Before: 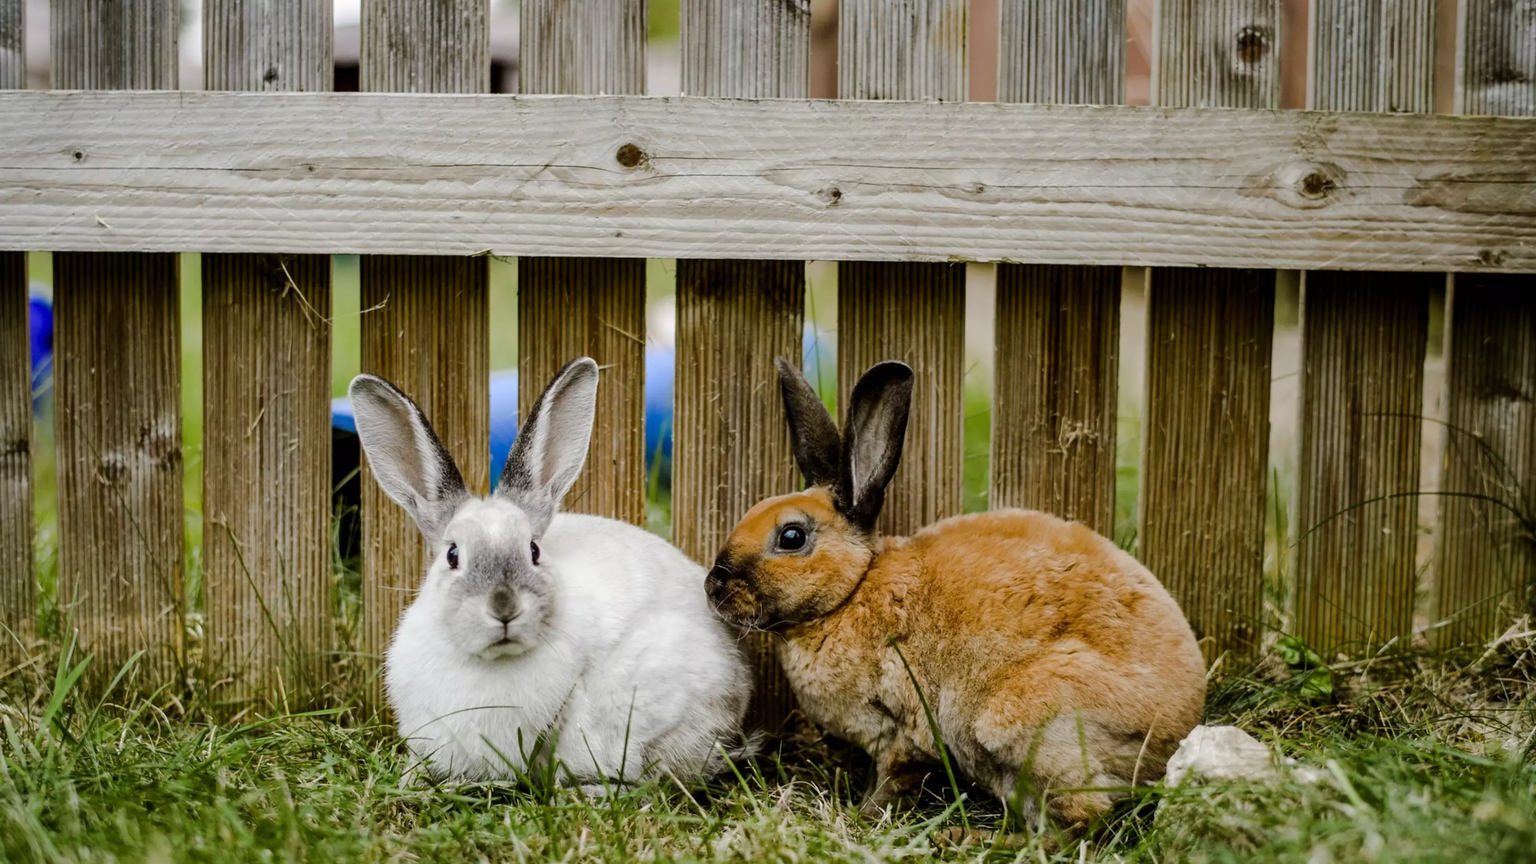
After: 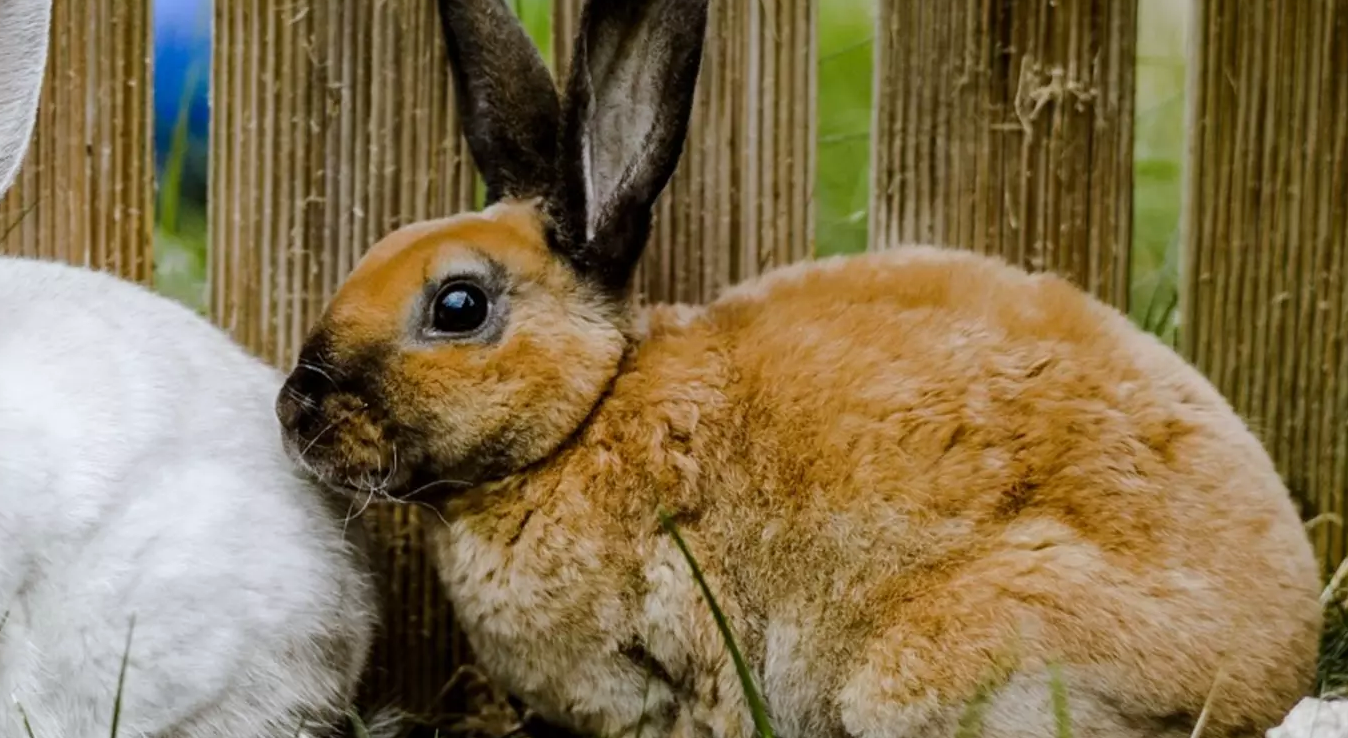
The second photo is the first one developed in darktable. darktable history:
white balance: red 0.983, blue 1.036
crop: left 37.221%, top 45.169%, right 20.63%, bottom 13.777%
